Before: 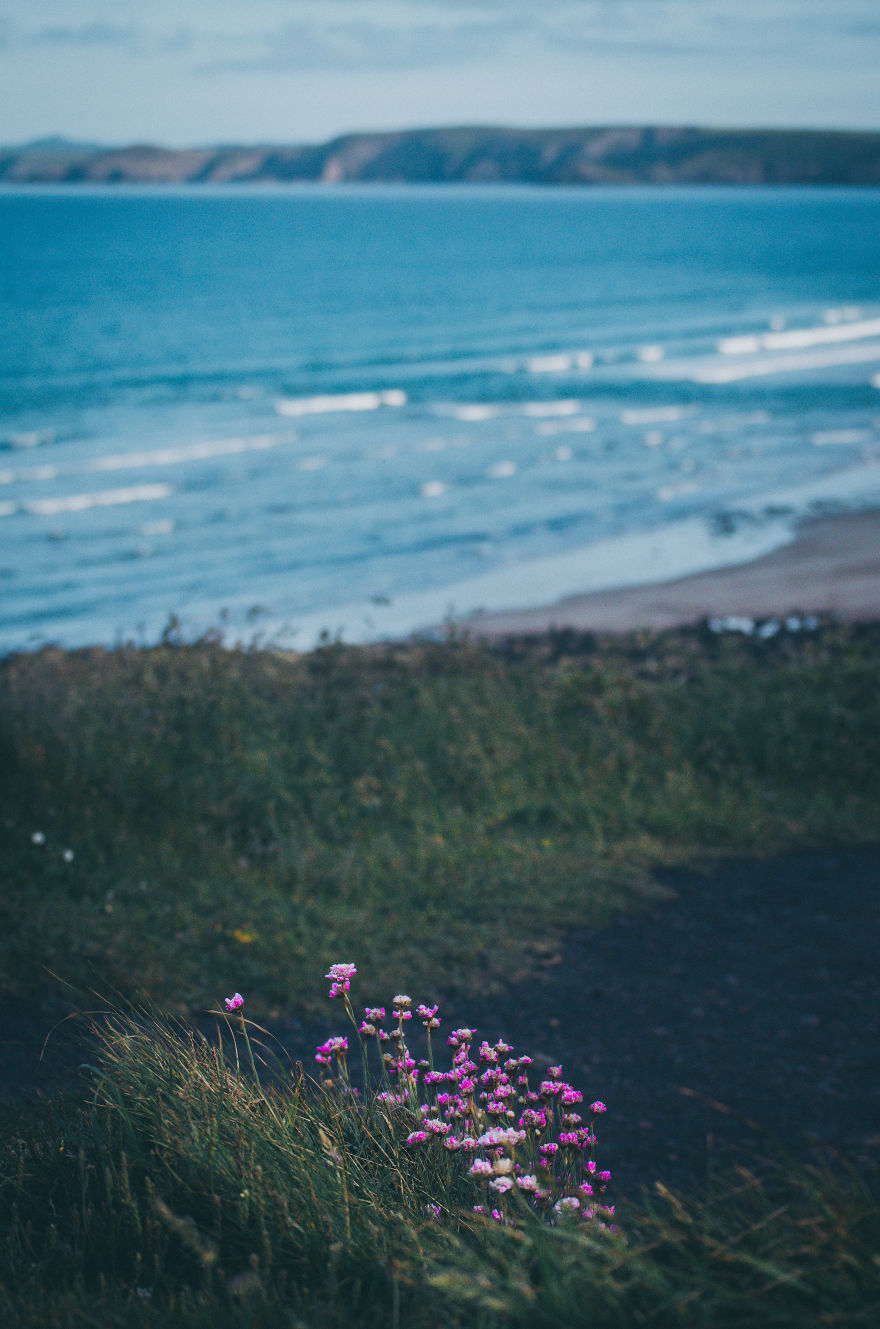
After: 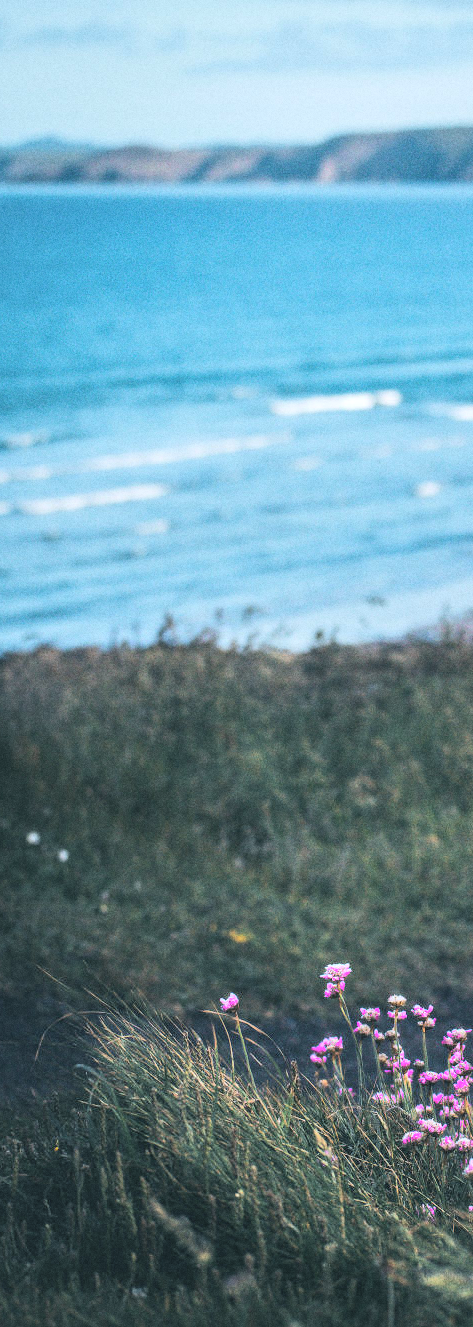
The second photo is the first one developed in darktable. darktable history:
tone equalizer: -8 EV -0.75 EV, -7 EV -0.7 EV, -6 EV -0.6 EV, -5 EV -0.4 EV, -3 EV 0.4 EV, -2 EV 0.6 EV, -1 EV 0.7 EV, +0 EV 0.75 EV, edges refinement/feathering 500, mask exposure compensation -1.57 EV, preserve details no
shadows and highlights: shadows 30.86, highlights 0, soften with gaussian
crop: left 0.587%, right 45.588%, bottom 0.086%
global tonemap: drago (0.7, 100)
grain: coarseness 0.09 ISO
local contrast: on, module defaults
